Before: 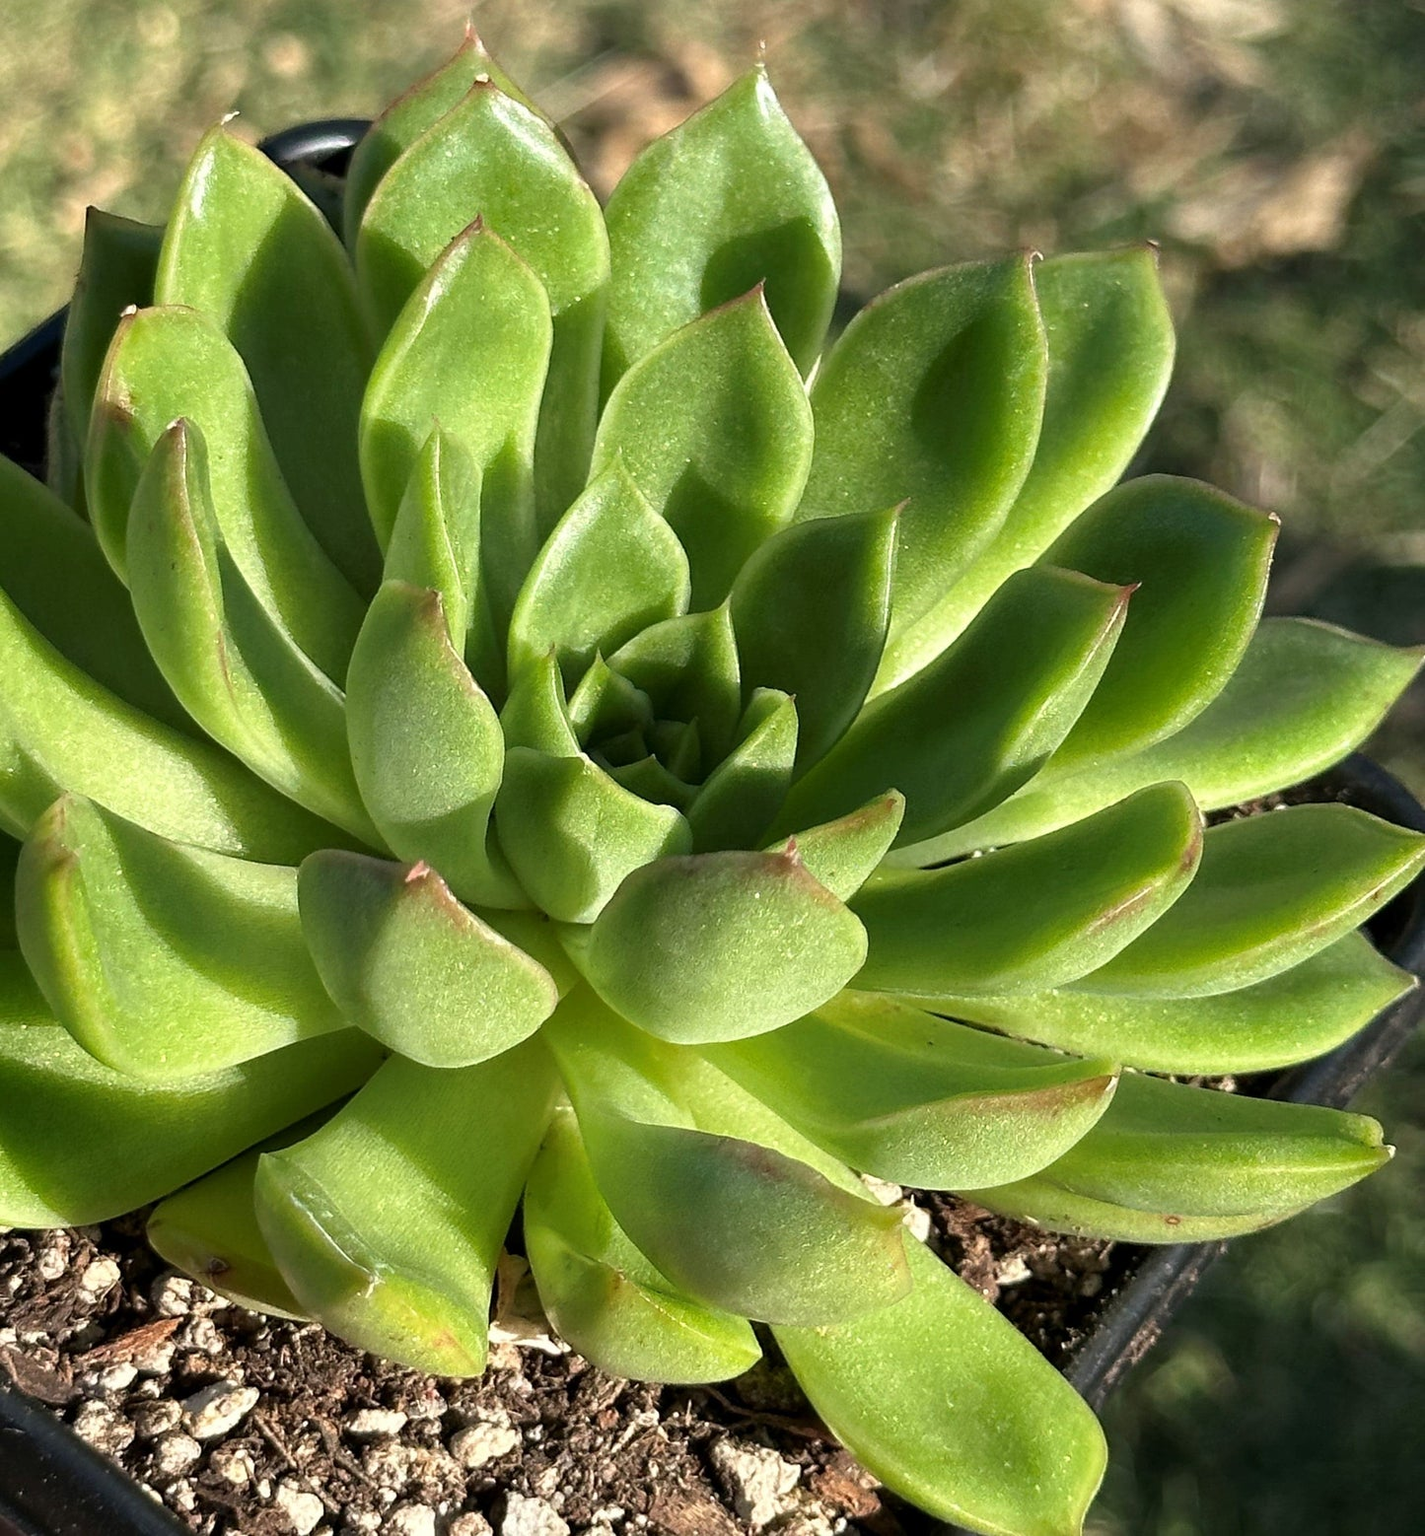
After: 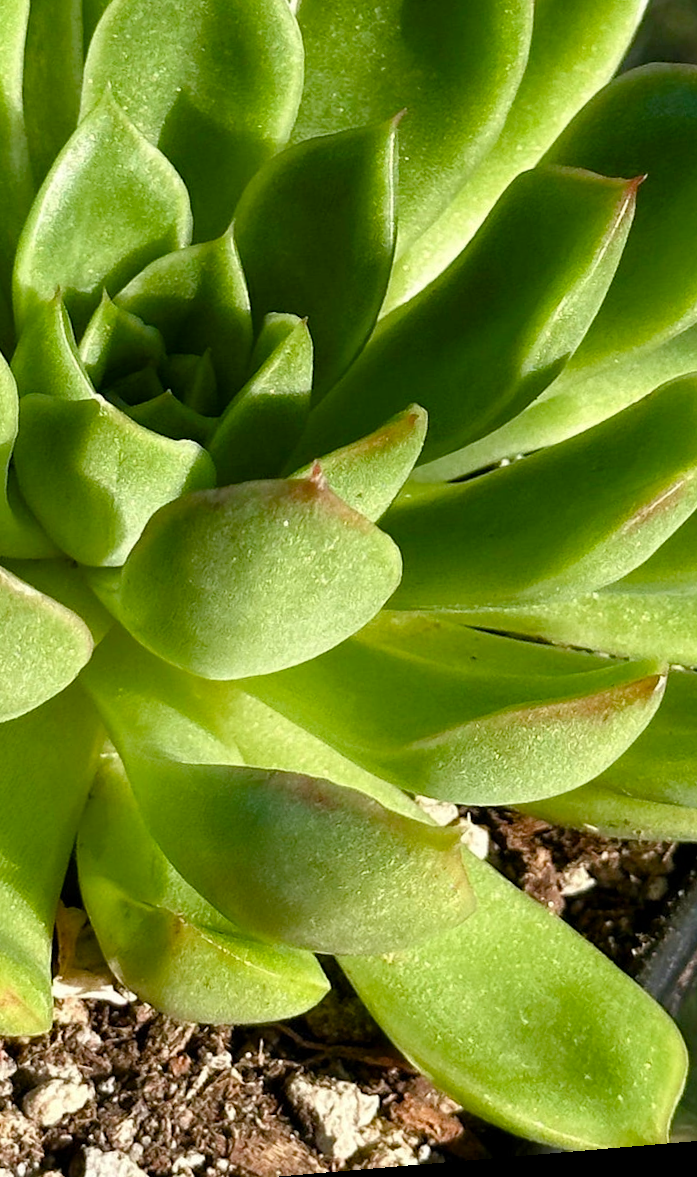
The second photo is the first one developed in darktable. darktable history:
color balance rgb: perceptual saturation grading › global saturation 20%, perceptual saturation grading › highlights -25%, perceptual saturation grading › shadows 50%
rotate and perspective: rotation -4.86°, automatic cropping off
crop: left 35.432%, top 26.233%, right 20.145%, bottom 3.432%
